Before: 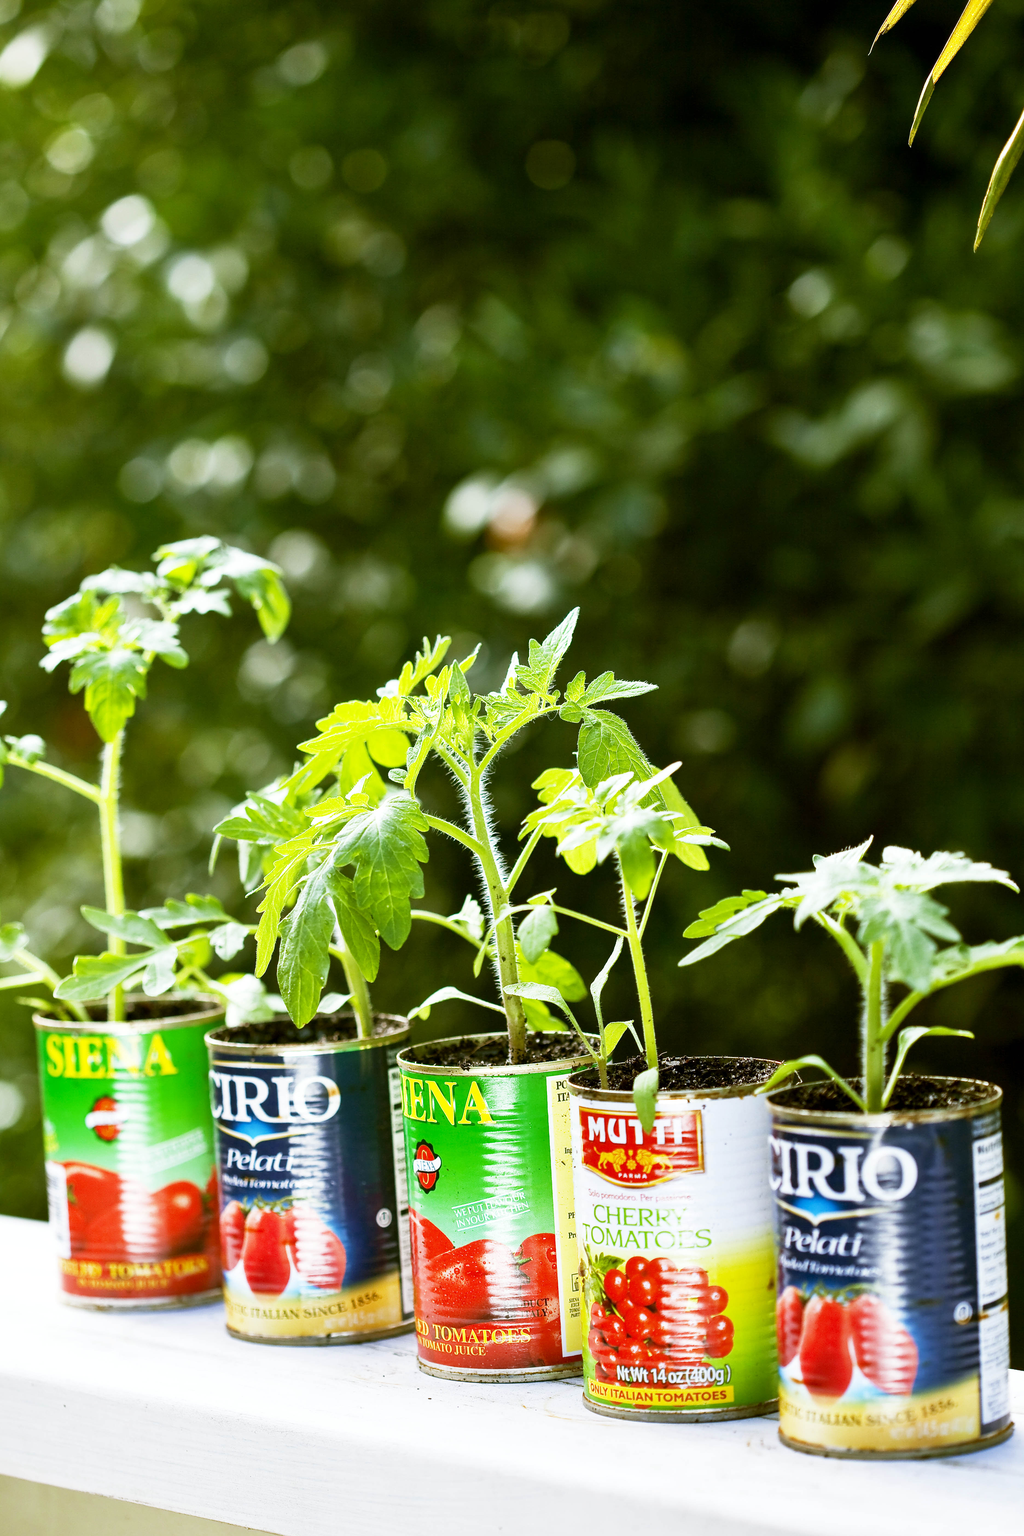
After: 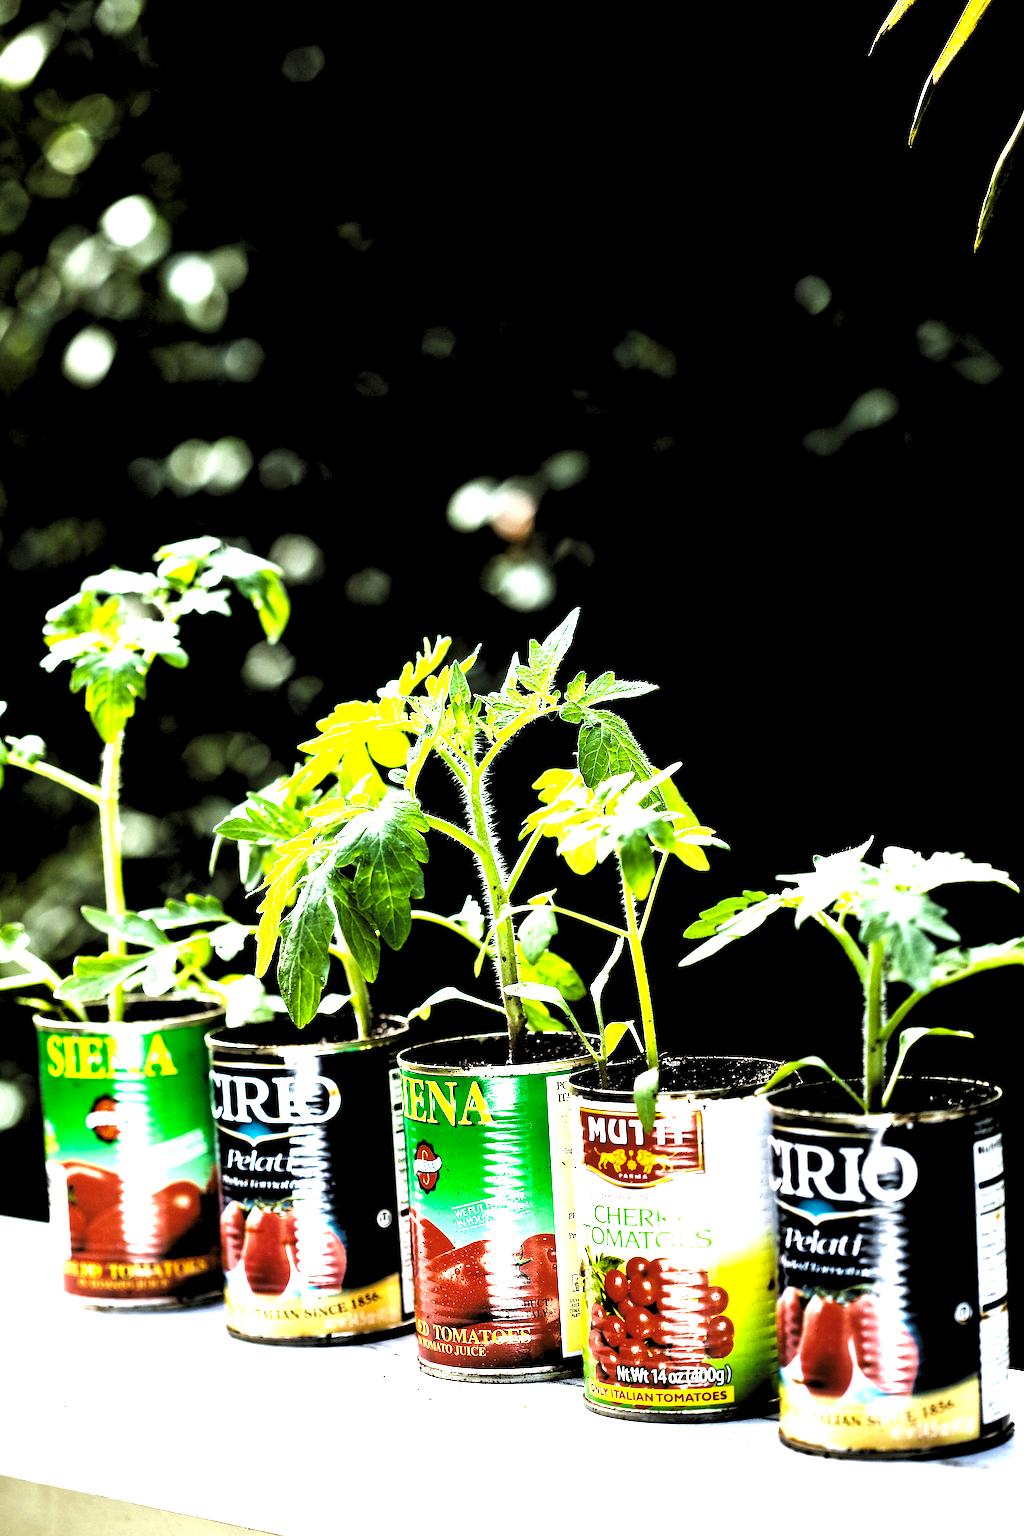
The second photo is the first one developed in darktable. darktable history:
levels: levels [0.514, 0.759, 1]
local contrast: highlights 100%, shadows 100%, detail 120%, midtone range 0.2
exposure: black level correction 0, exposure 0.7 EV, compensate exposure bias true, compensate highlight preservation false
